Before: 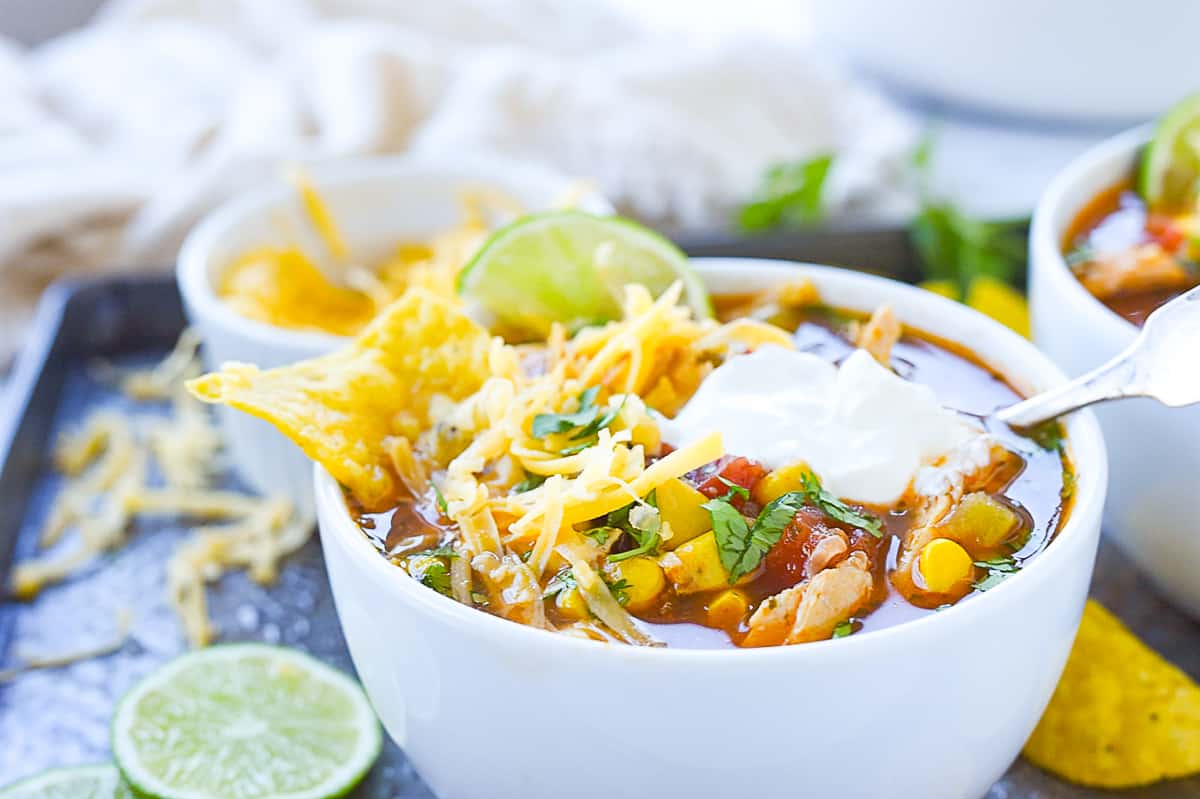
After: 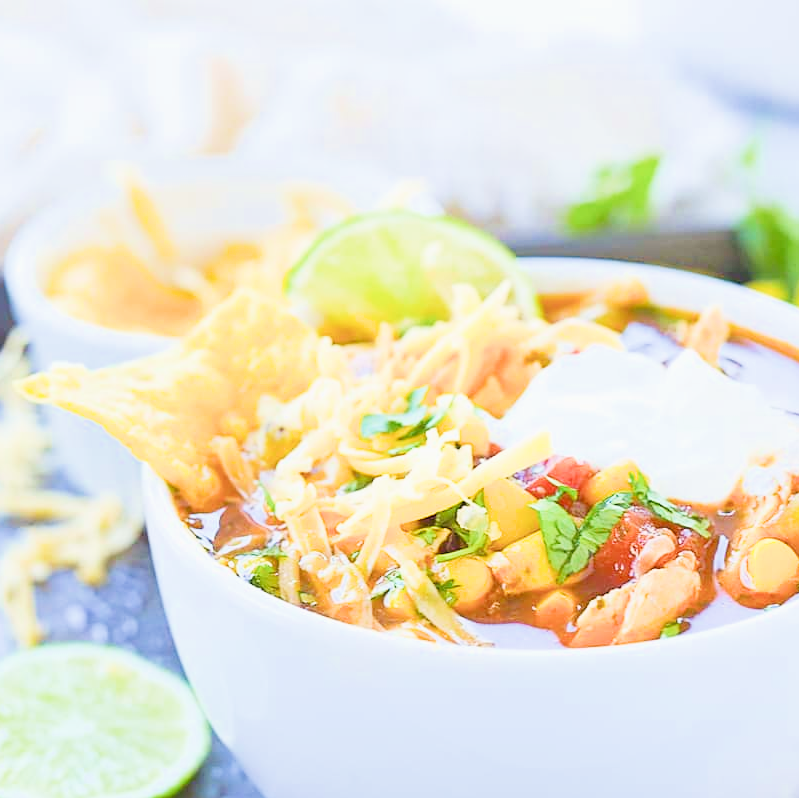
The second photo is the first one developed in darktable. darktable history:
exposure: black level correction 0, exposure 1.523 EV, compensate highlight preservation false
filmic rgb: black relative exposure -7.65 EV, white relative exposure 4.56 EV, hardness 3.61, iterations of high-quality reconstruction 10
crop and rotate: left 14.353%, right 18.983%
velvia: on, module defaults
